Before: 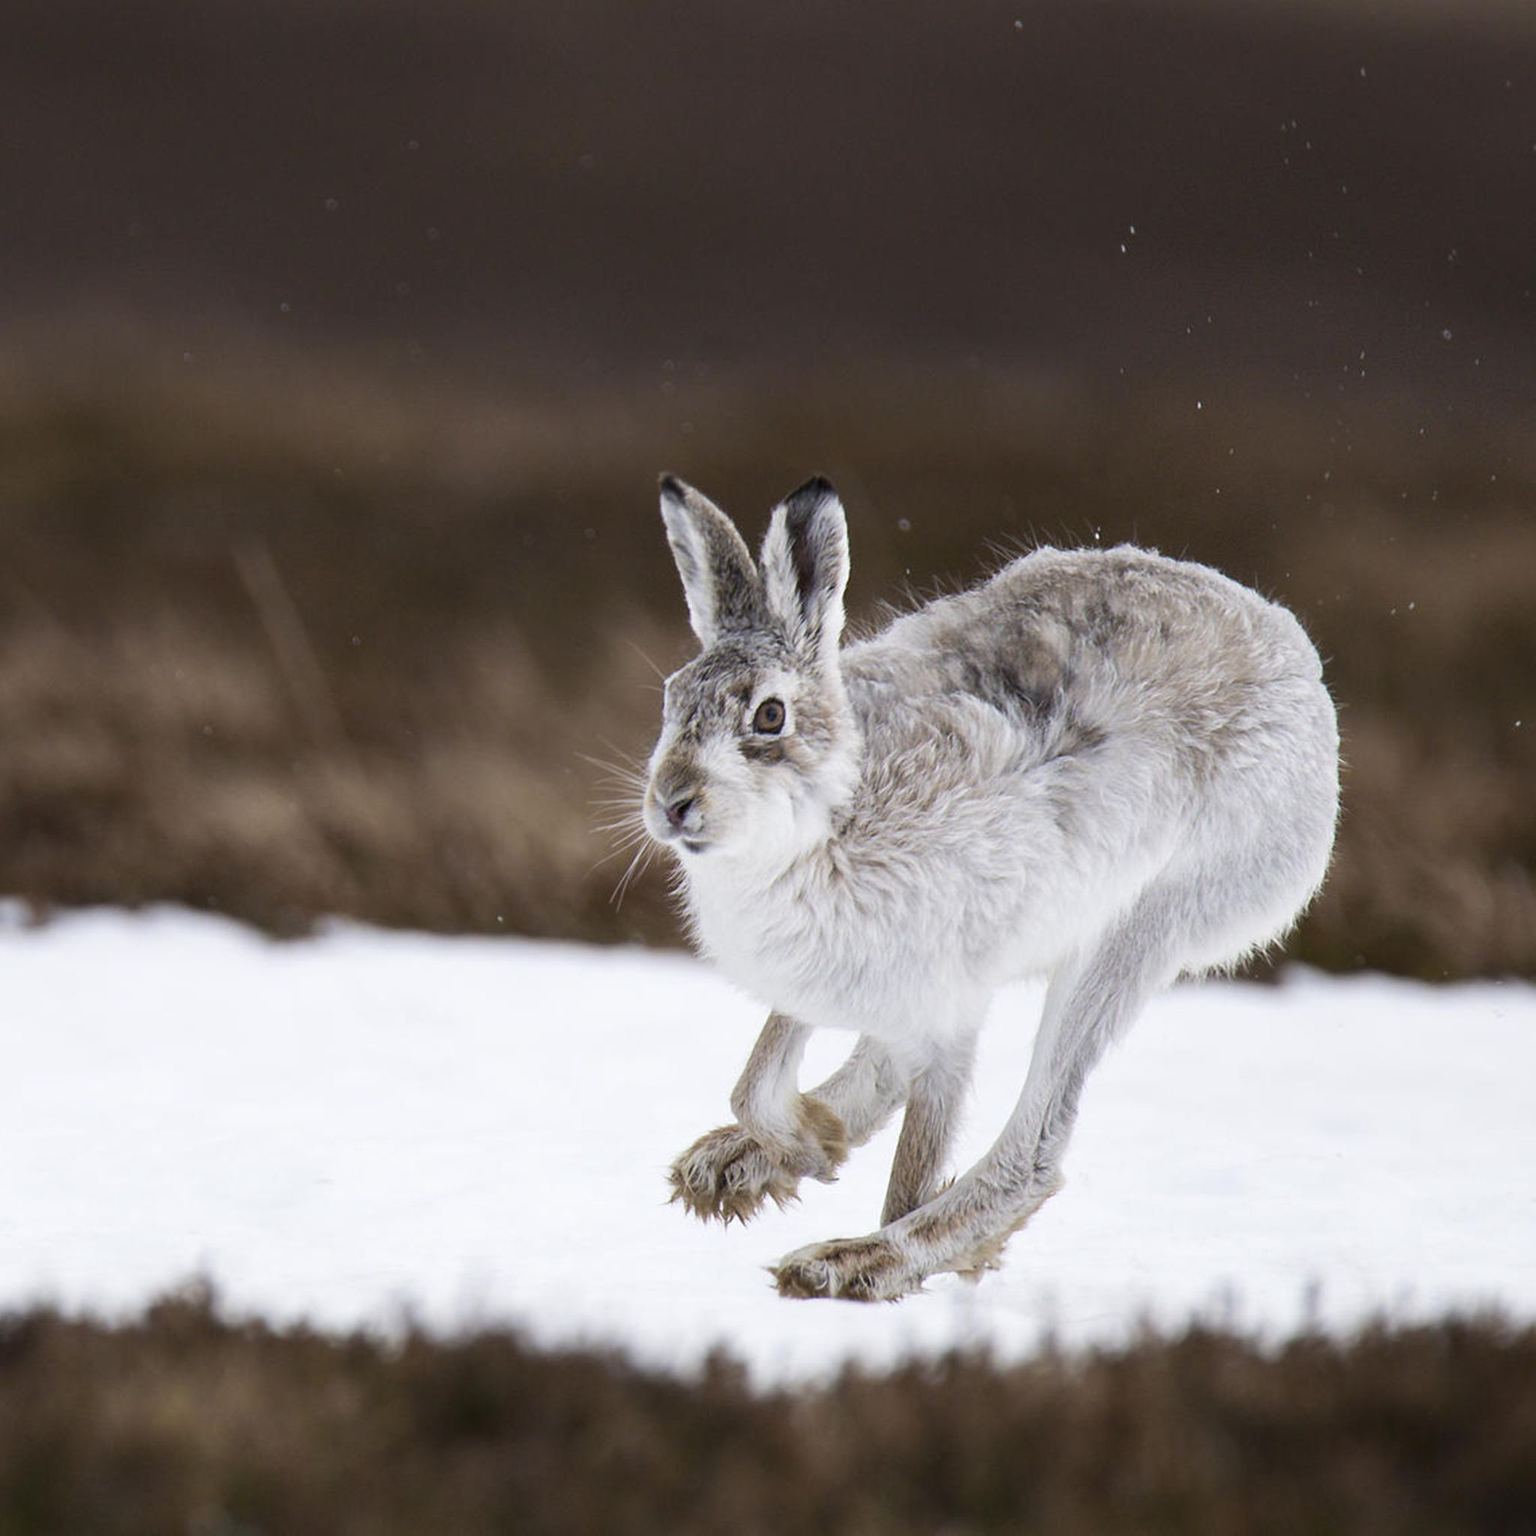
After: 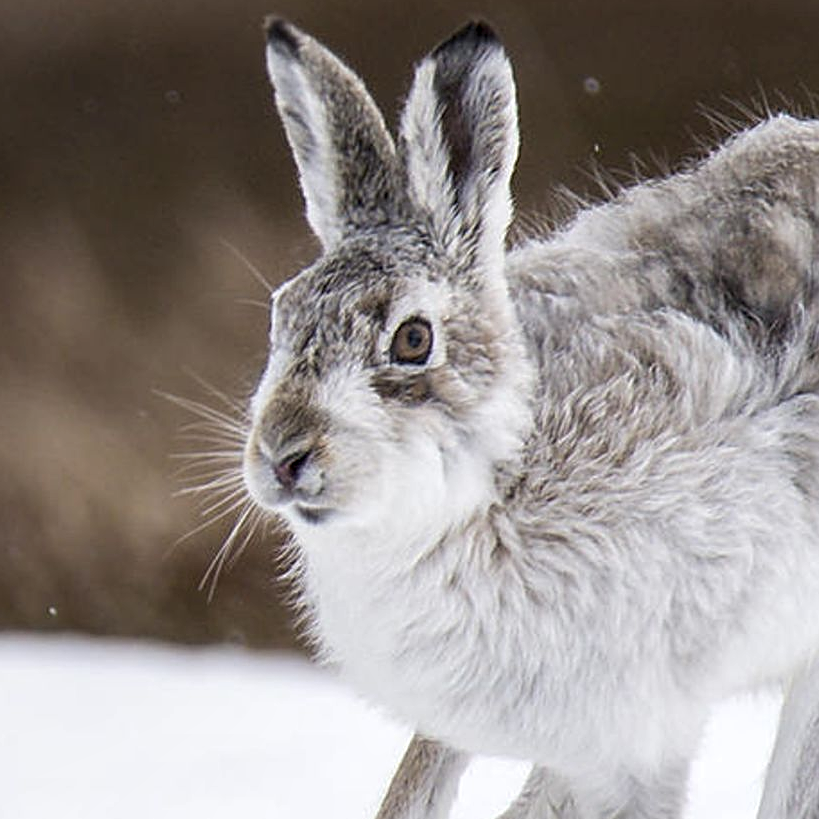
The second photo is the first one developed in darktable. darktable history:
sharpen: on, module defaults
local contrast: on, module defaults
crop: left 30%, top 30%, right 30%, bottom 30%
